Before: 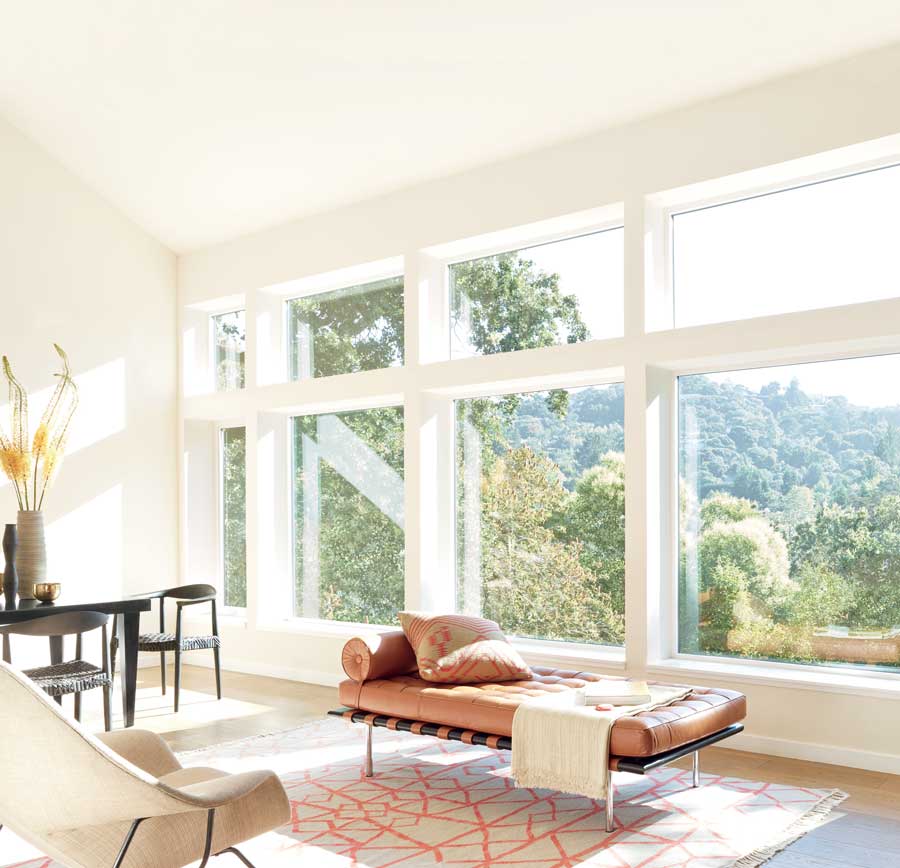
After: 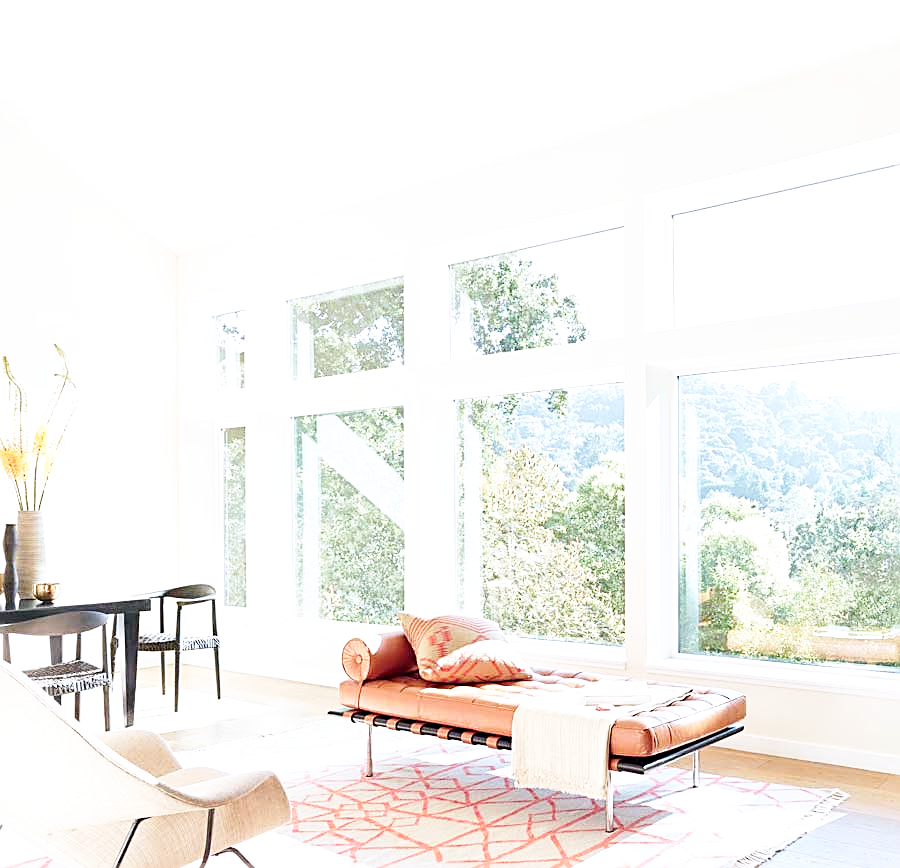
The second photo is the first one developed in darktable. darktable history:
base curve: curves: ch0 [(0, 0) (0.005, 0.002) (0.15, 0.3) (0.4, 0.7) (0.75, 0.95) (1, 1)], preserve colors none
exposure: exposure 0.217 EV, compensate highlight preservation false
color calibration: illuminant as shot in camera, x 0.358, y 0.373, temperature 4628.91 K
sharpen: amount 0.75
